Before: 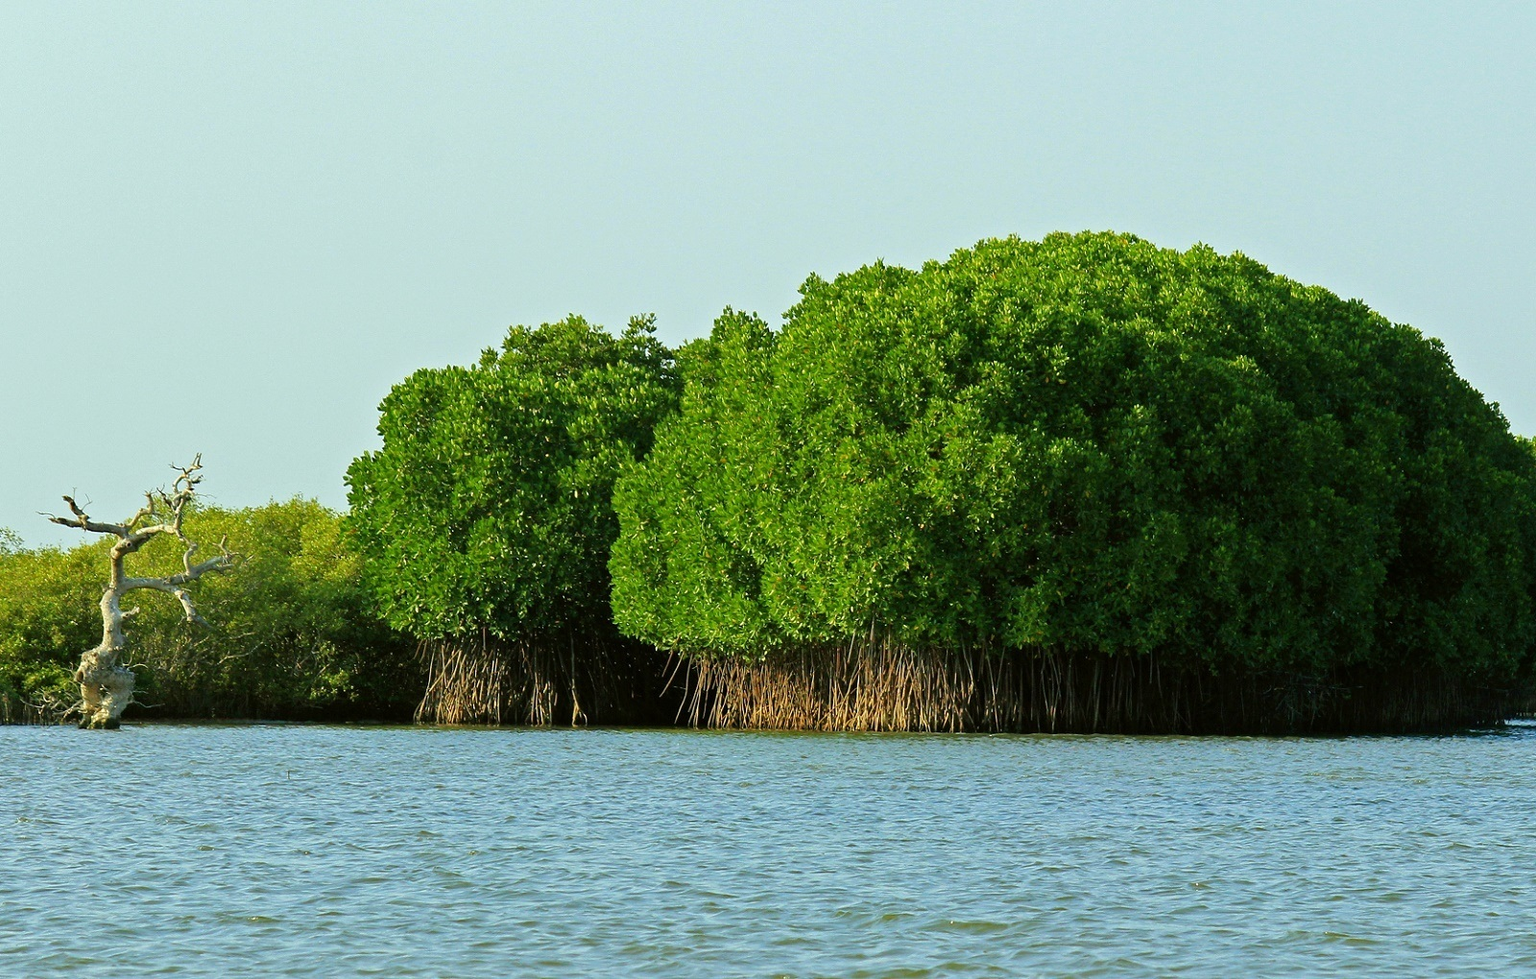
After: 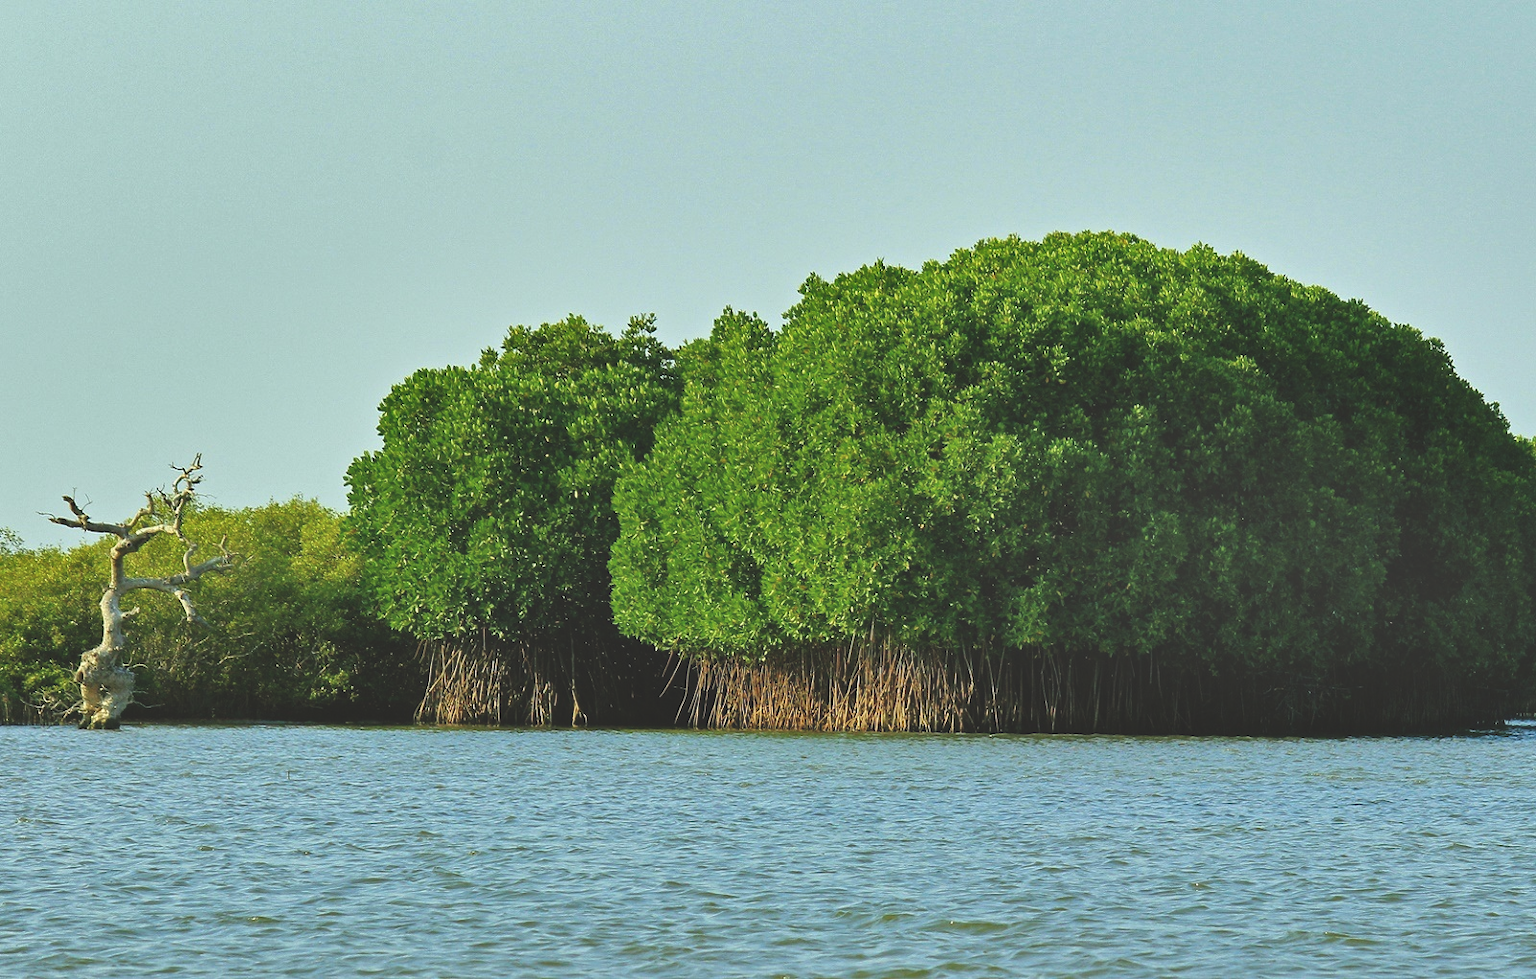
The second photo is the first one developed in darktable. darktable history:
shadows and highlights: shadows 58.83, soften with gaussian
exposure: black level correction -0.021, exposure -0.039 EV, compensate highlight preservation false
